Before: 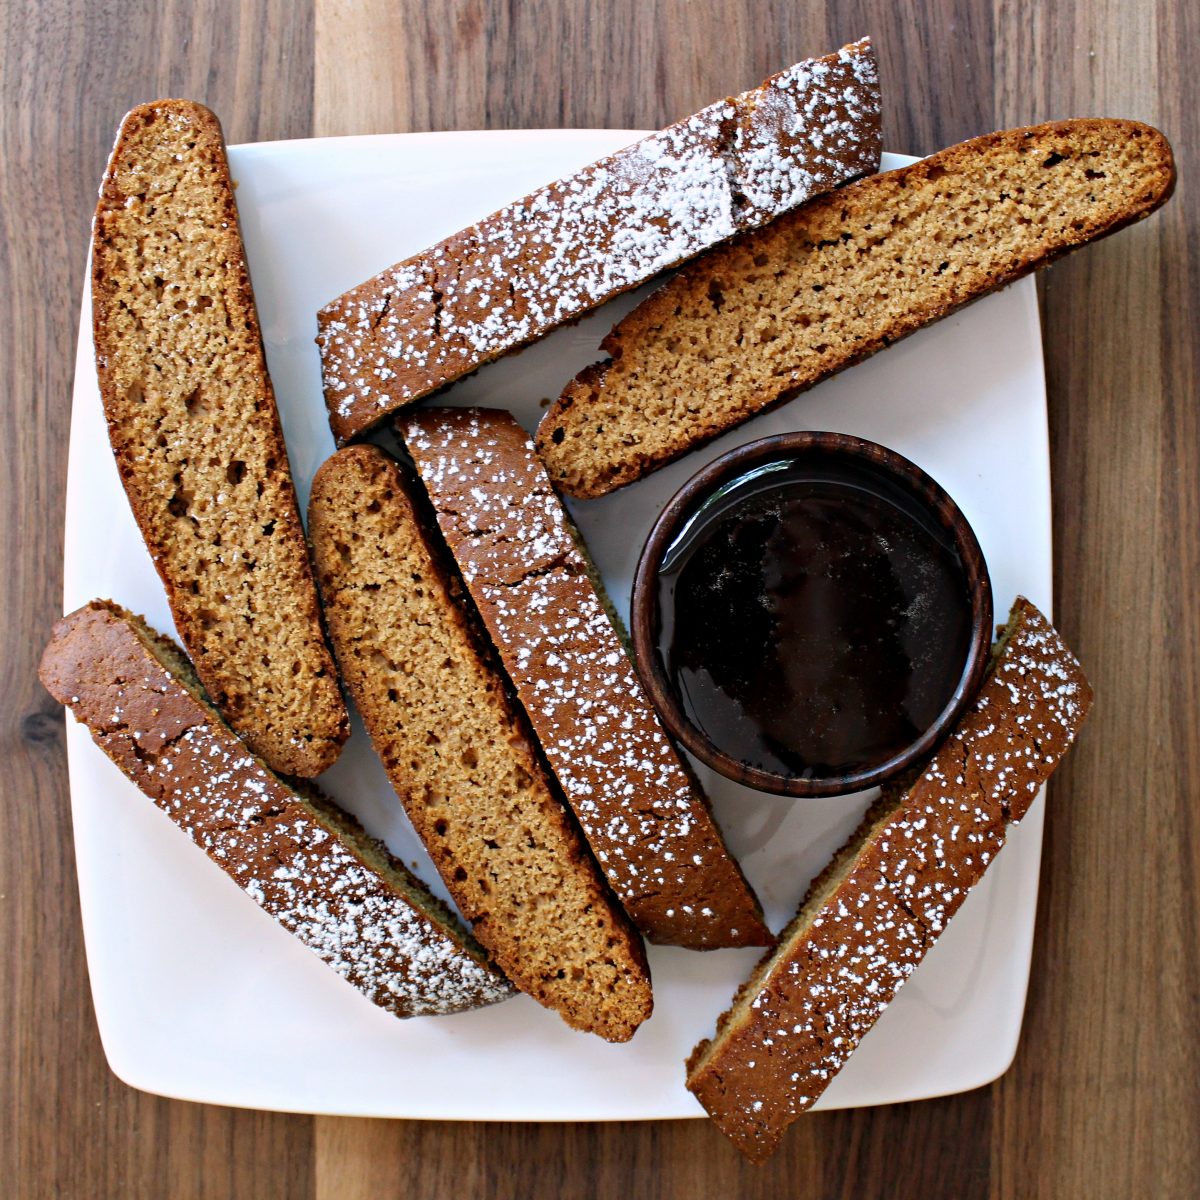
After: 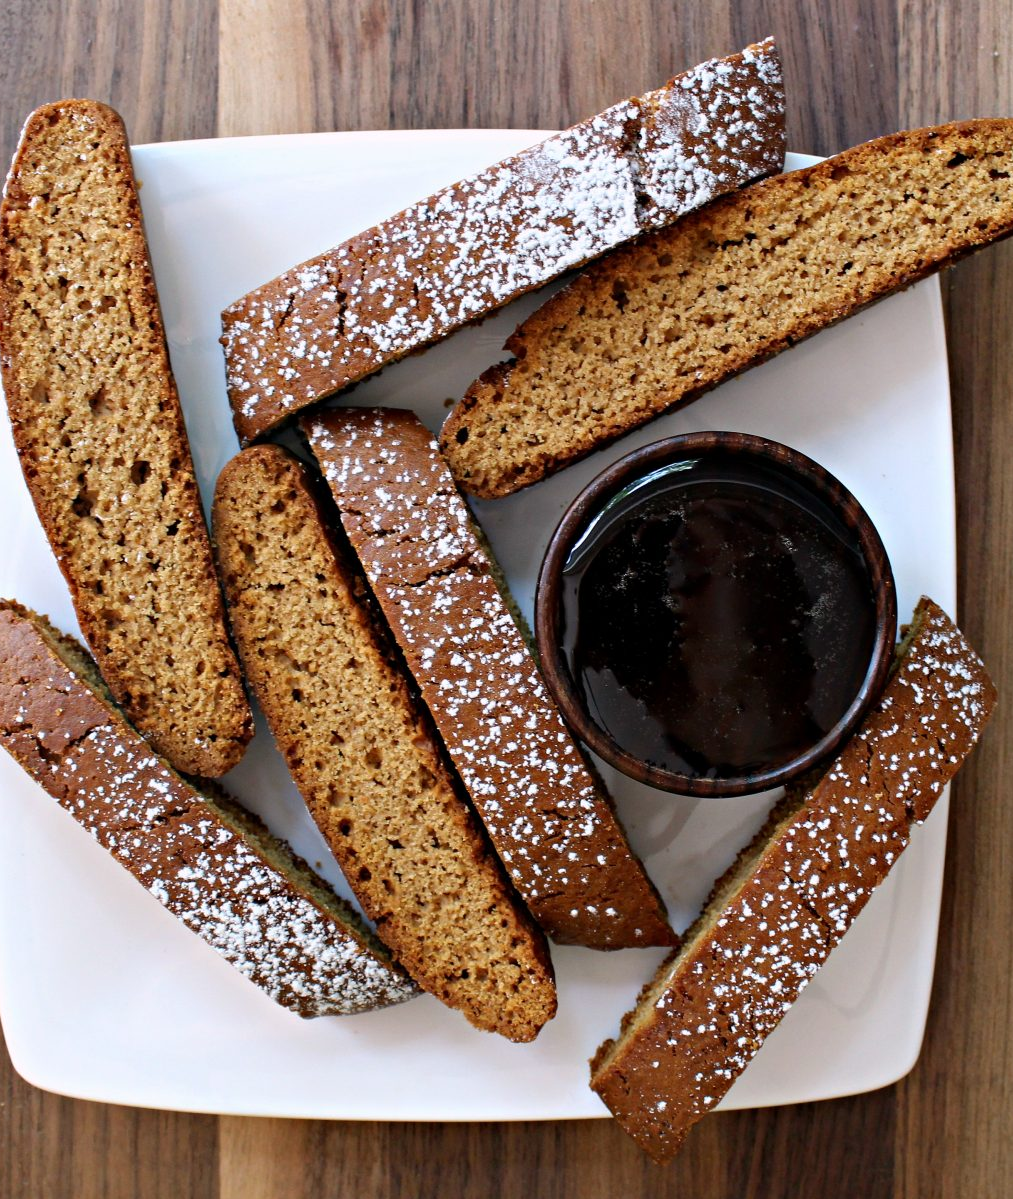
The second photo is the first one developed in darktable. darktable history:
crop: left 8.061%, right 7.451%
